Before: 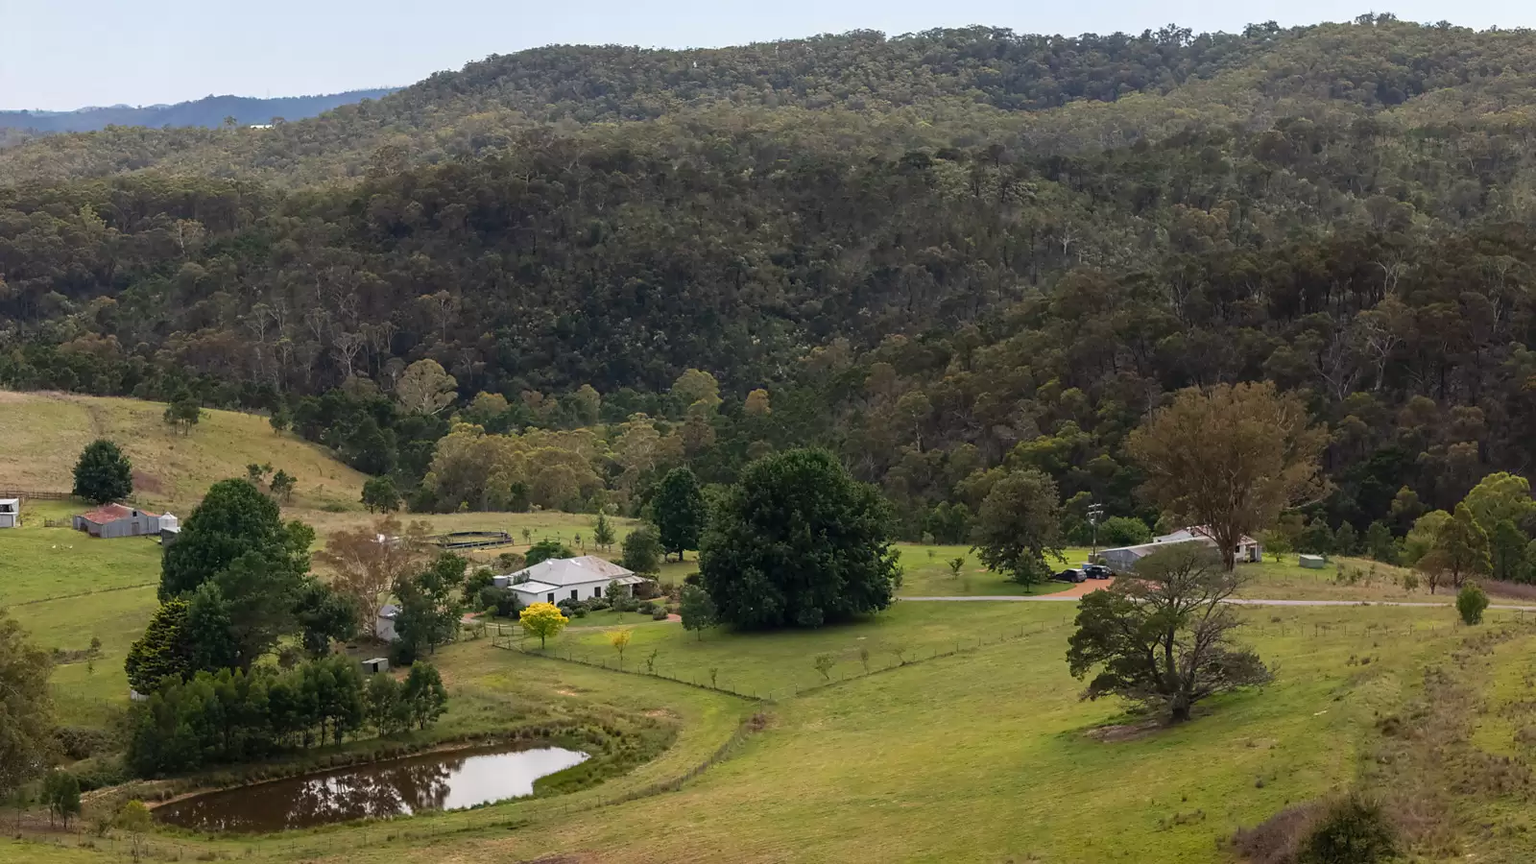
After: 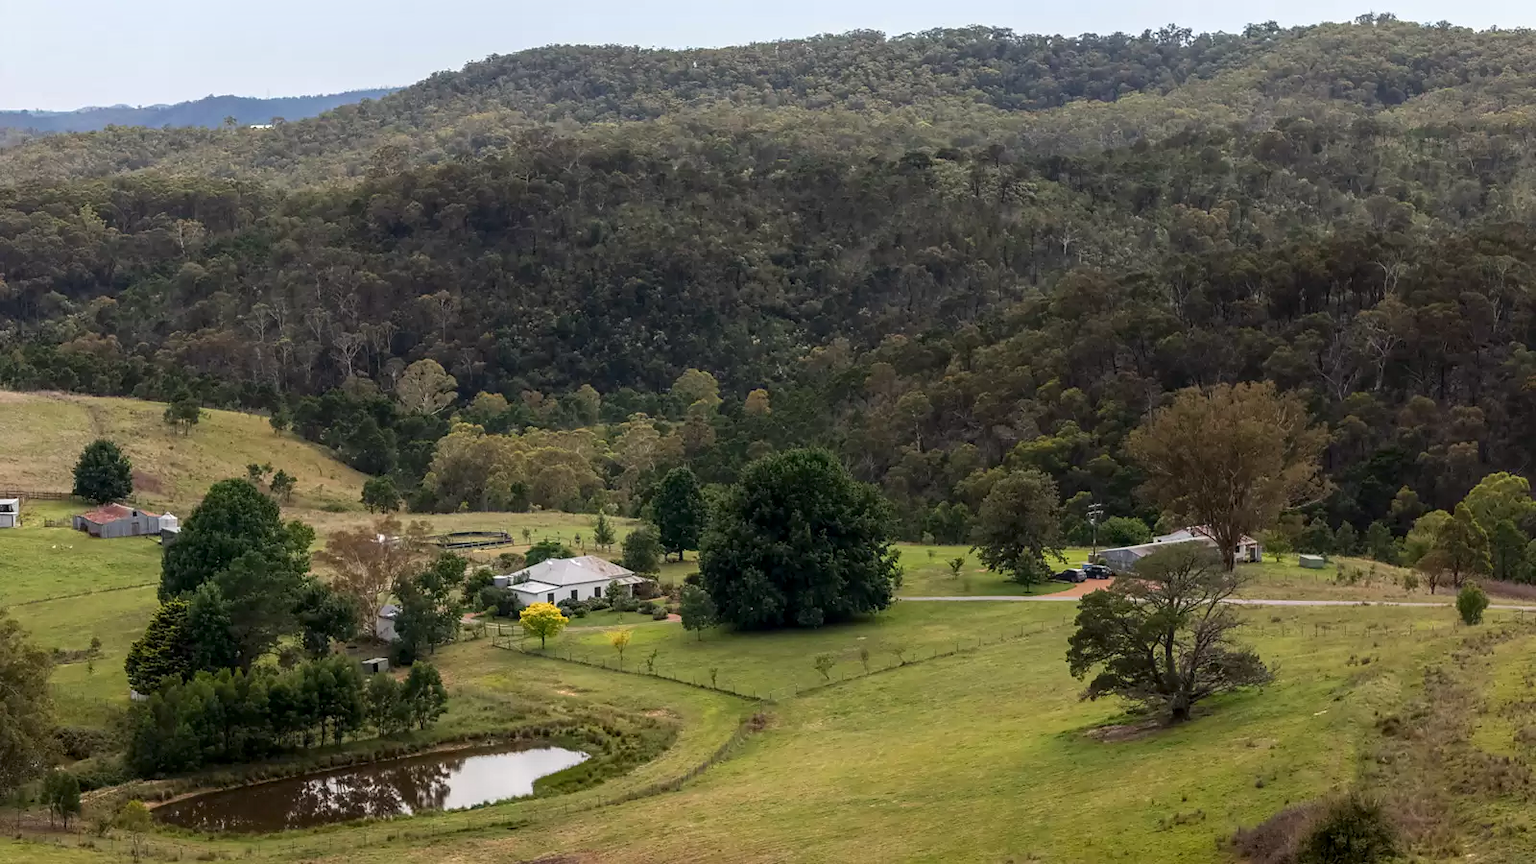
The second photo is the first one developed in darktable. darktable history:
local contrast: on, module defaults
shadows and highlights: shadows -24.28, highlights 49.77, soften with gaussian
